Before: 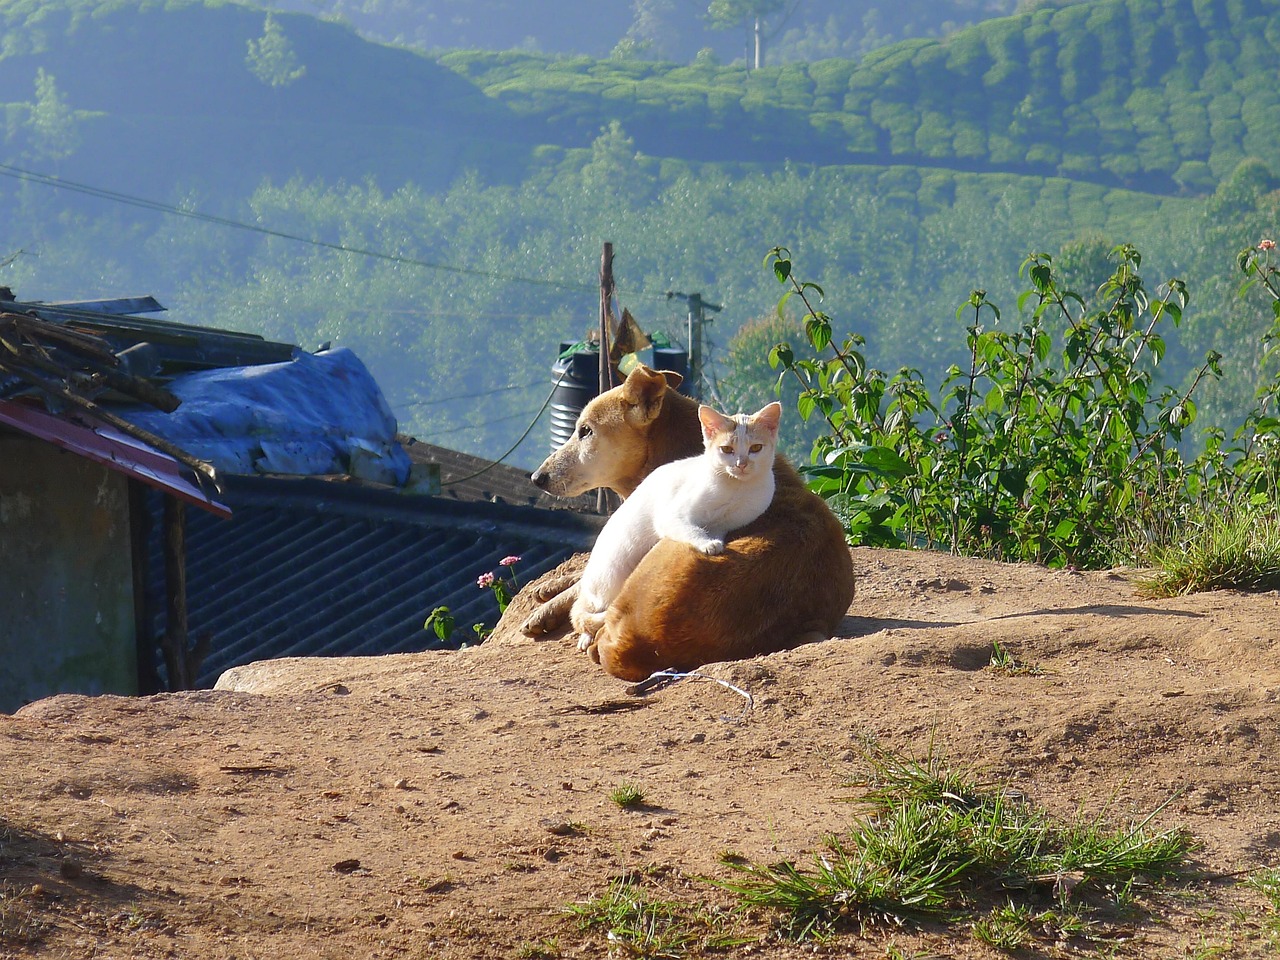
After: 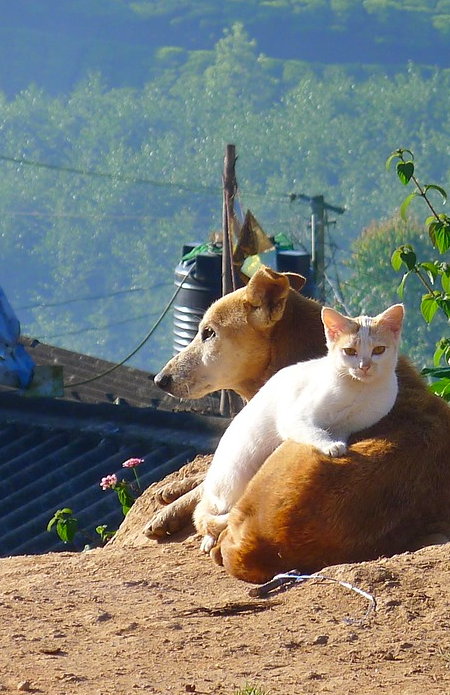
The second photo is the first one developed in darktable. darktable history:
crop and rotate: left 29.476%, top 10.214%, right 35.32%, bottom 17.333%
contrast brightness saturation: saturation 0.13
